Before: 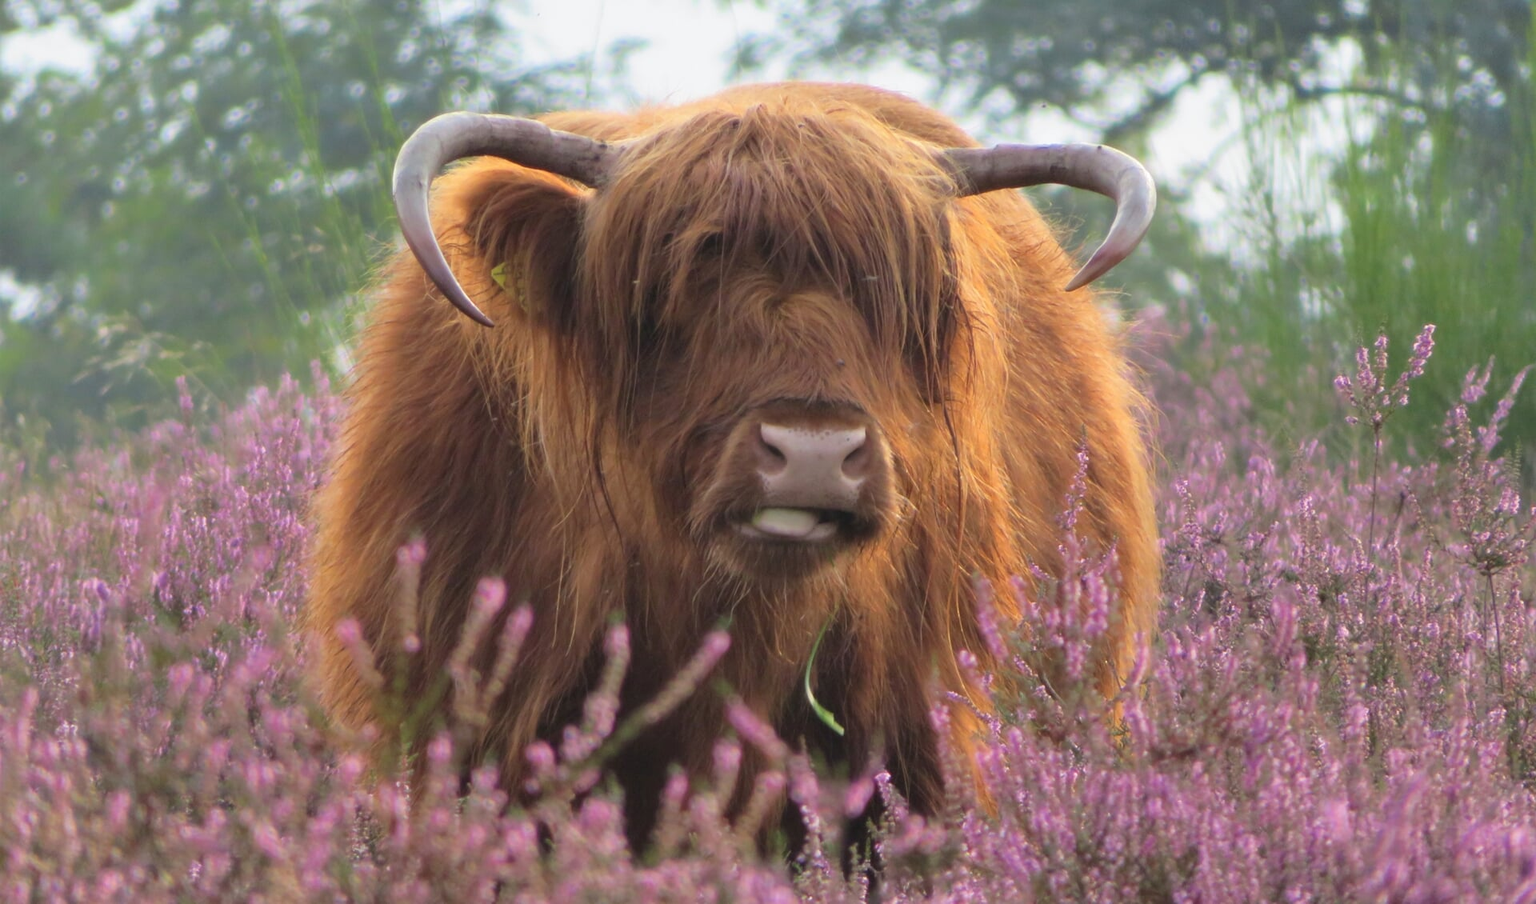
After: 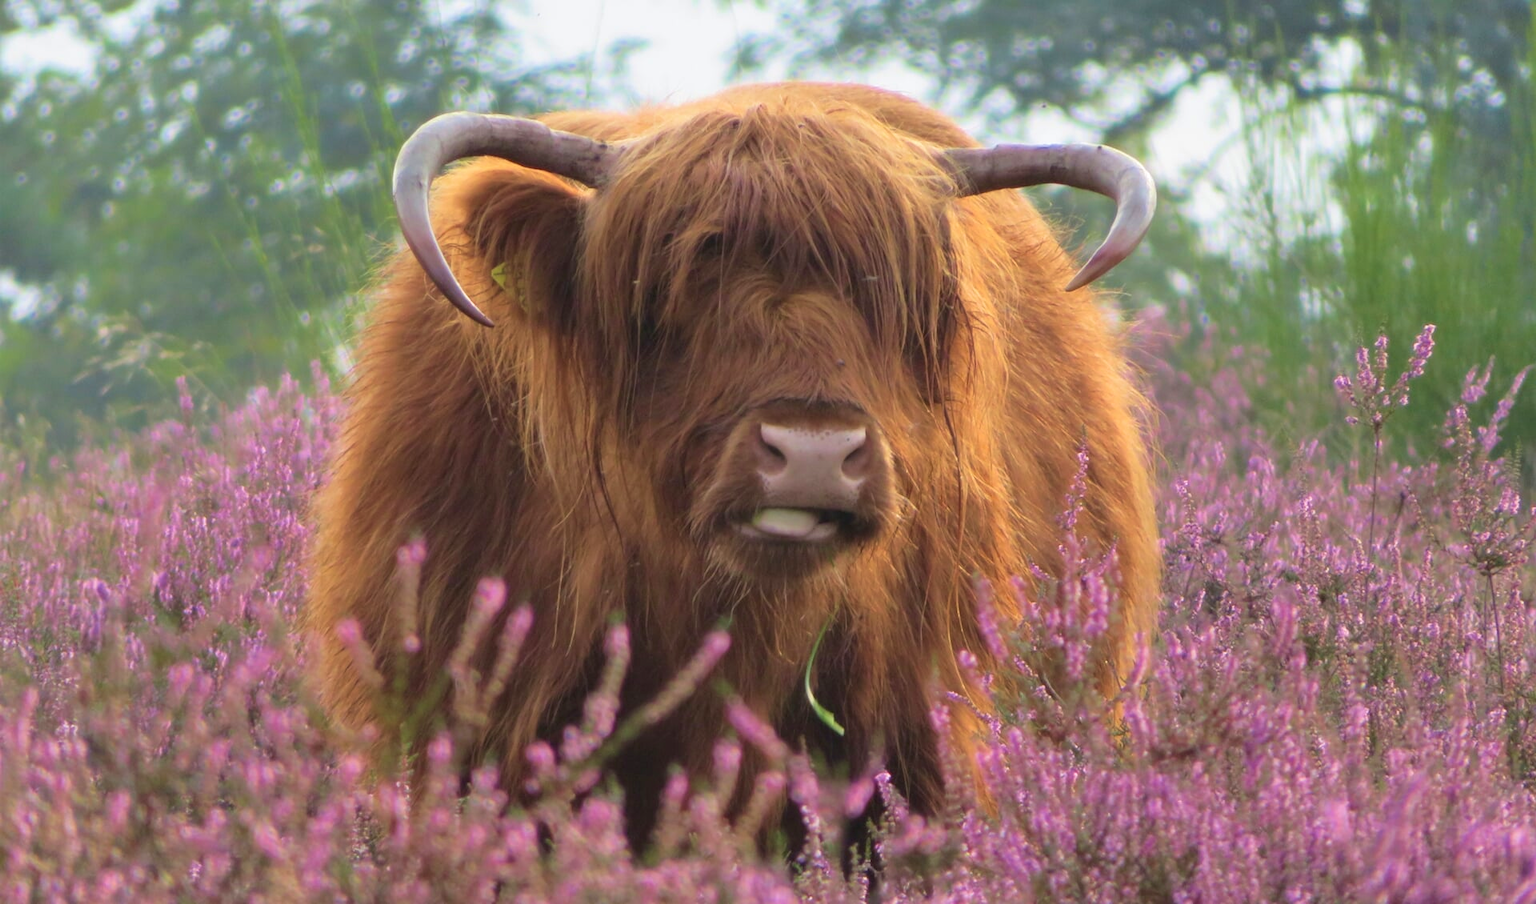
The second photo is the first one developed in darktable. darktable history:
exposure: black level correction 0.001, exposure 0.016 EV, compensate highlight preservation false
velvia: on, module defaults
